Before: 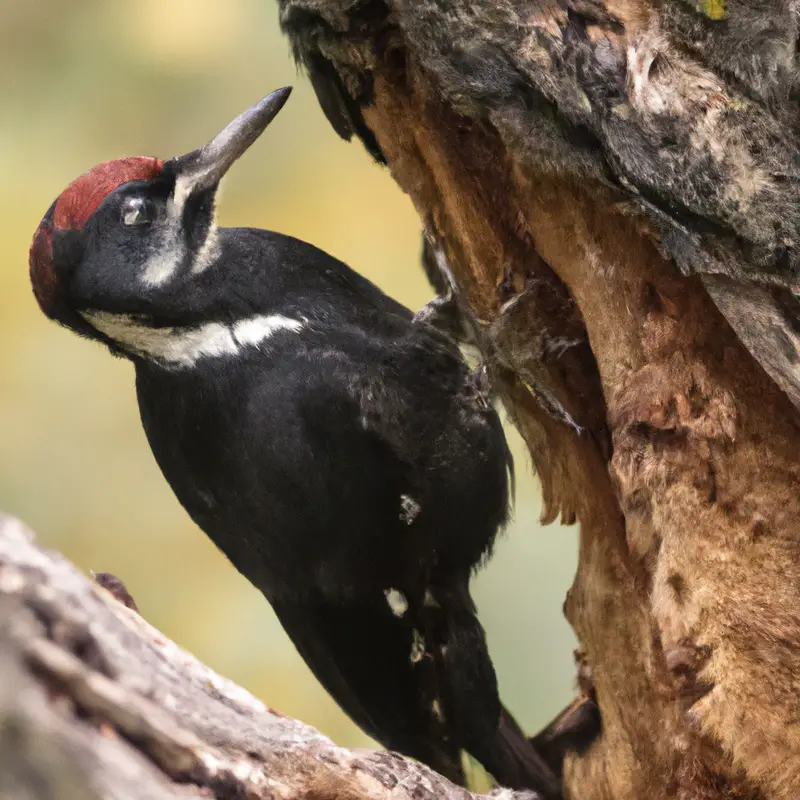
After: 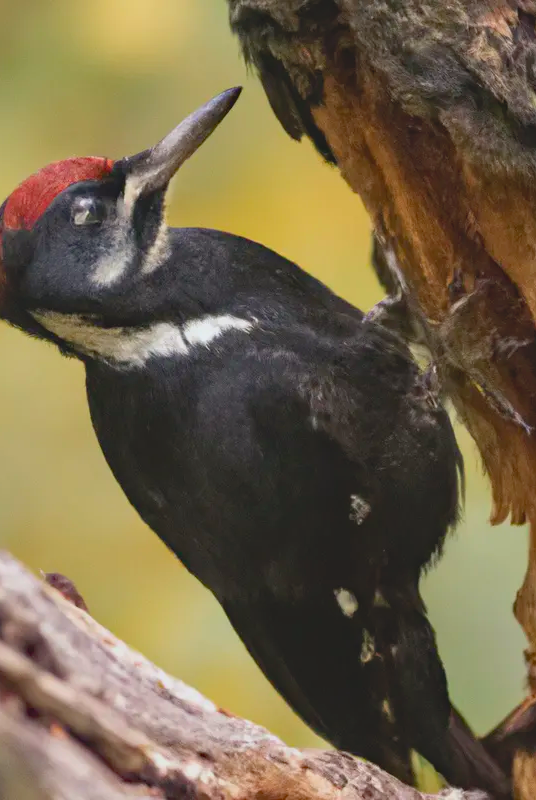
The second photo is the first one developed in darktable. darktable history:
haze removal: strength 0.263, distance 0.243, compatibility mode true, adaptive false
crop and rotate: left 6.338%, right 26.638%
tone equalizer: edges refinement/feathering 500, mask exposure compensation -1.57 EV, preserve details no
contrast brightness saturation: contrast -0.205, saturation 0.188
